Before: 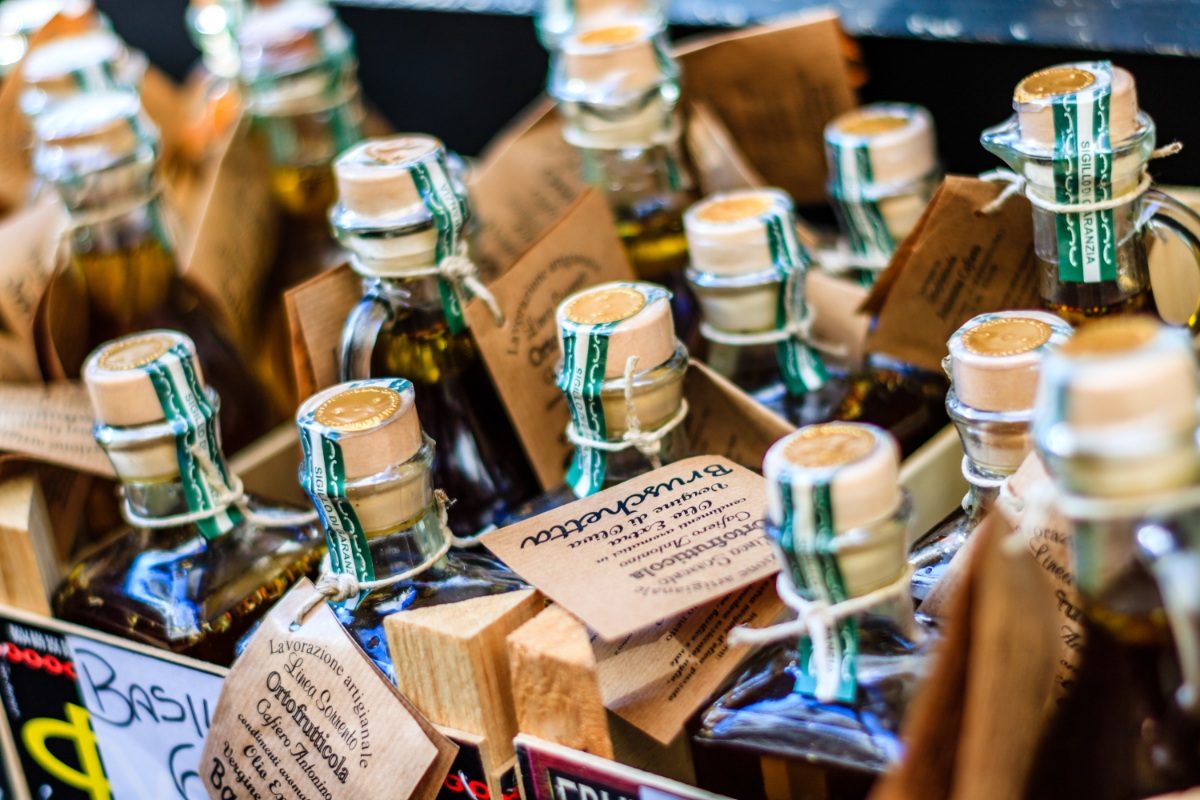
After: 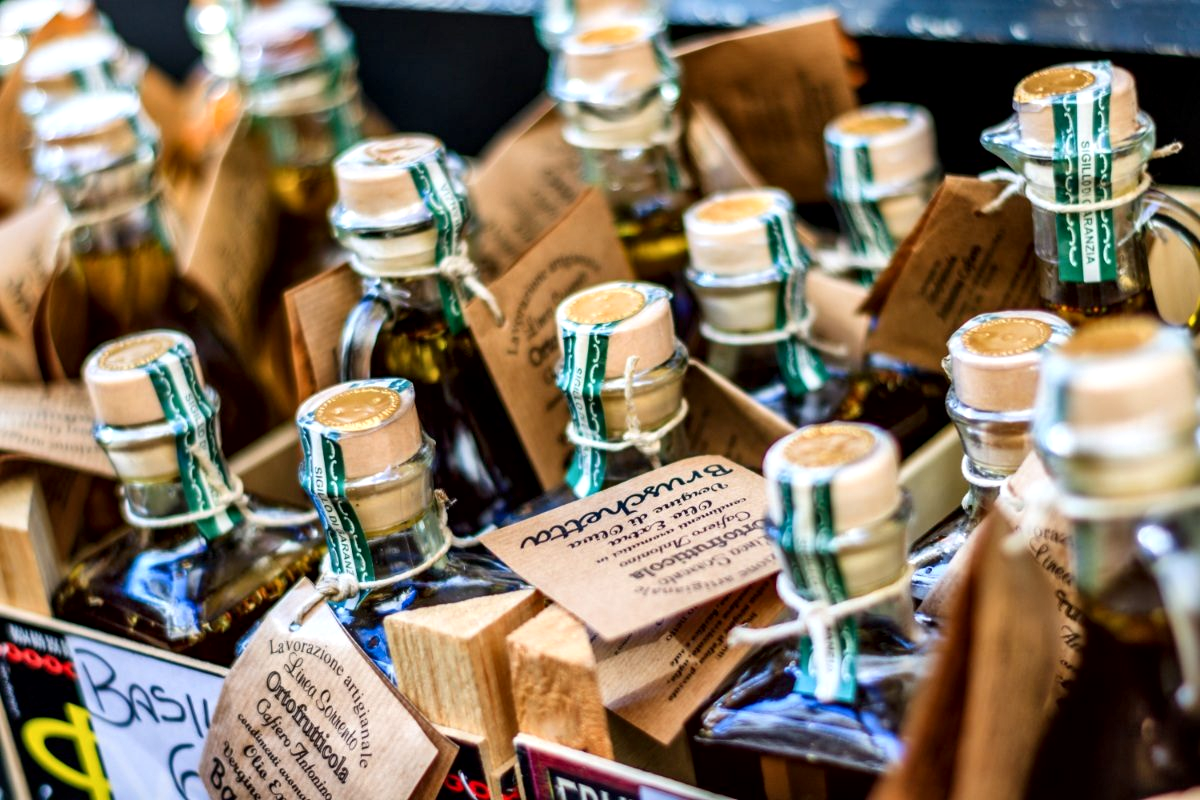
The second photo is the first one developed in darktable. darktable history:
local contrast: mode bilateral grid, contrast 26, coarseness 47, detail 151%, midtone range 0.2
